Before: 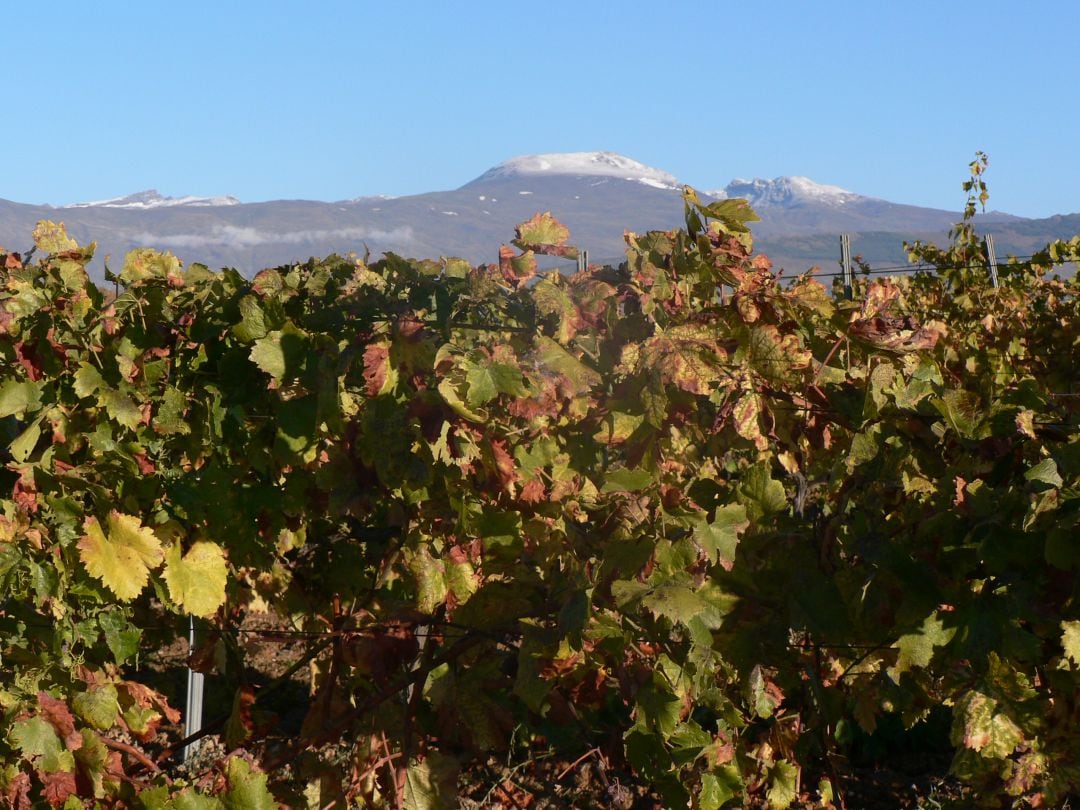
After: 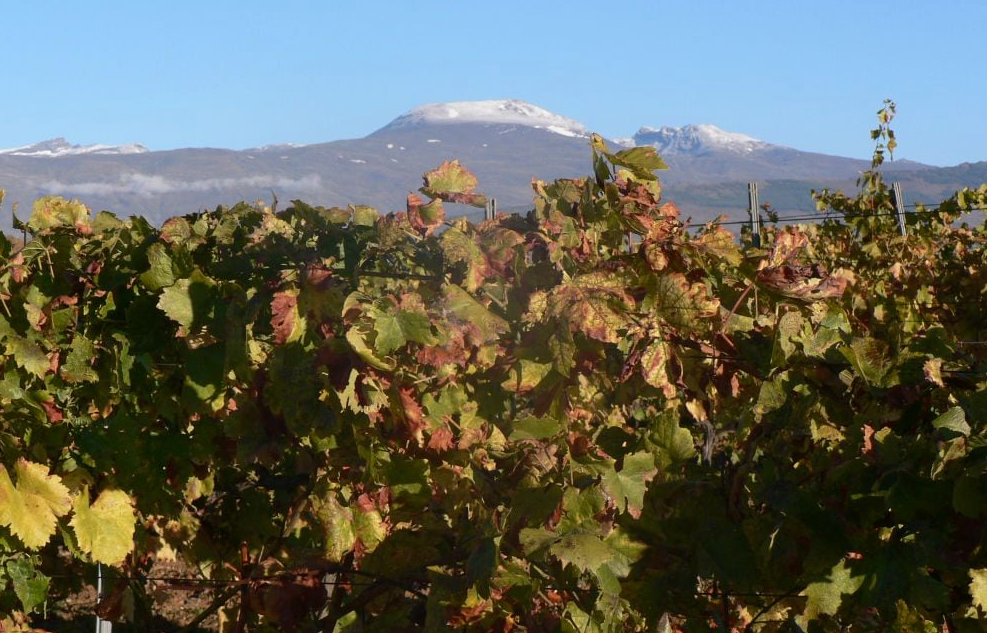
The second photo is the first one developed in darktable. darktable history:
exposure: compensate highlight preservation false
crop: left 8.541%, top 6.532%, bottom 15.309%
tone equalizer: mask exposure compensation -0.5 EV
